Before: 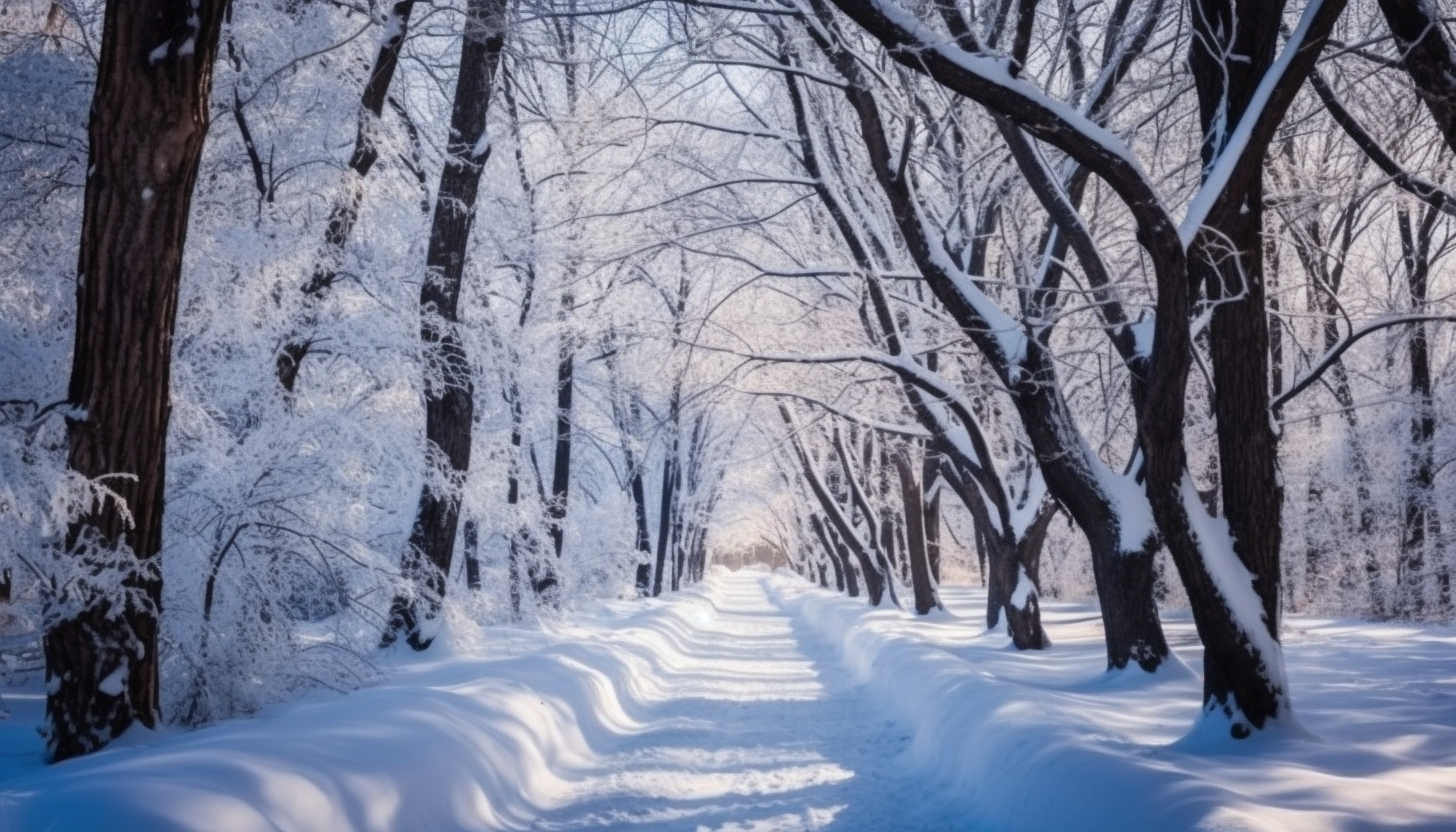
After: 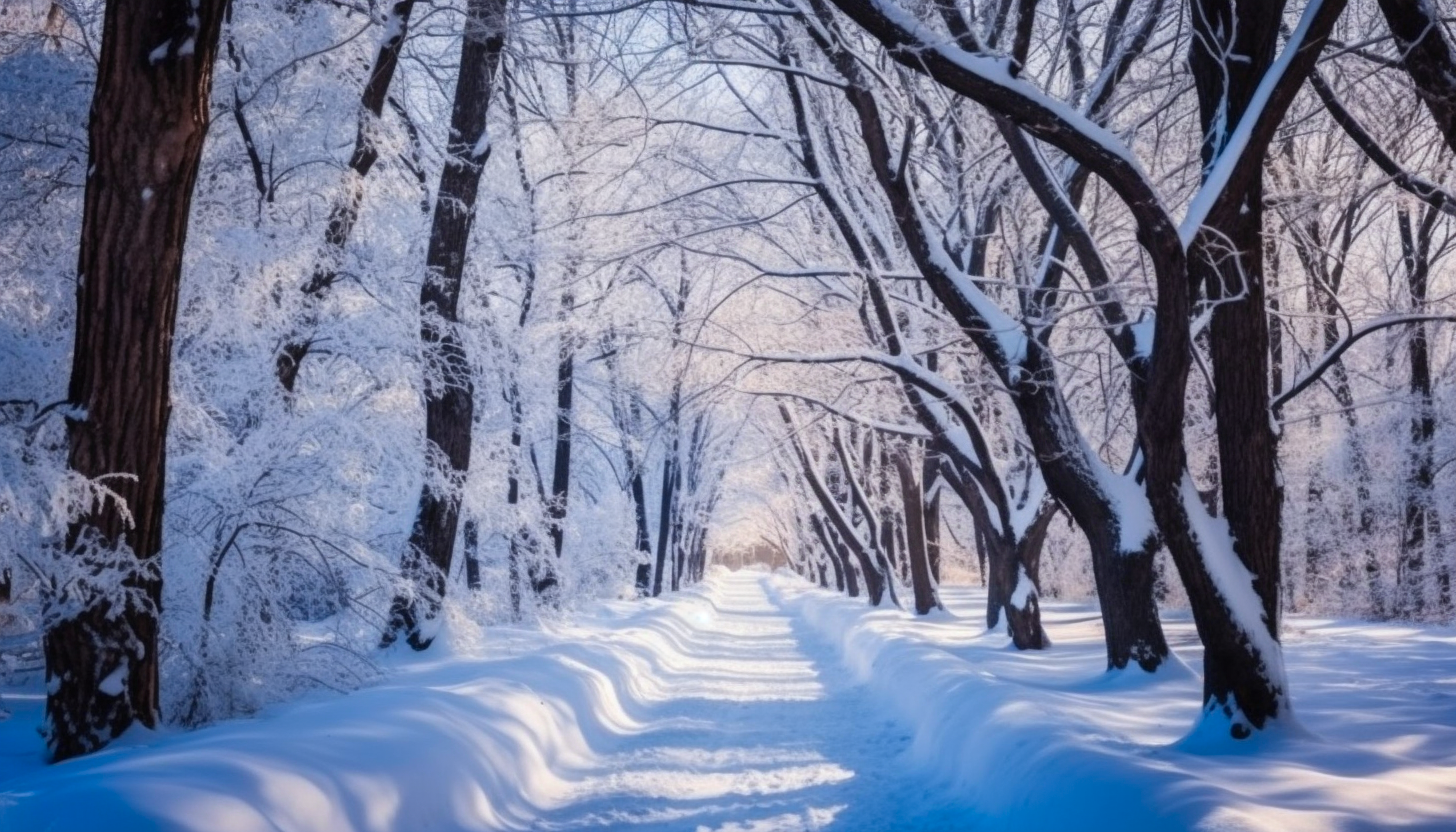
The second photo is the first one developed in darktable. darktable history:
color correction: highlights b* 0.004, saturation 1.34
